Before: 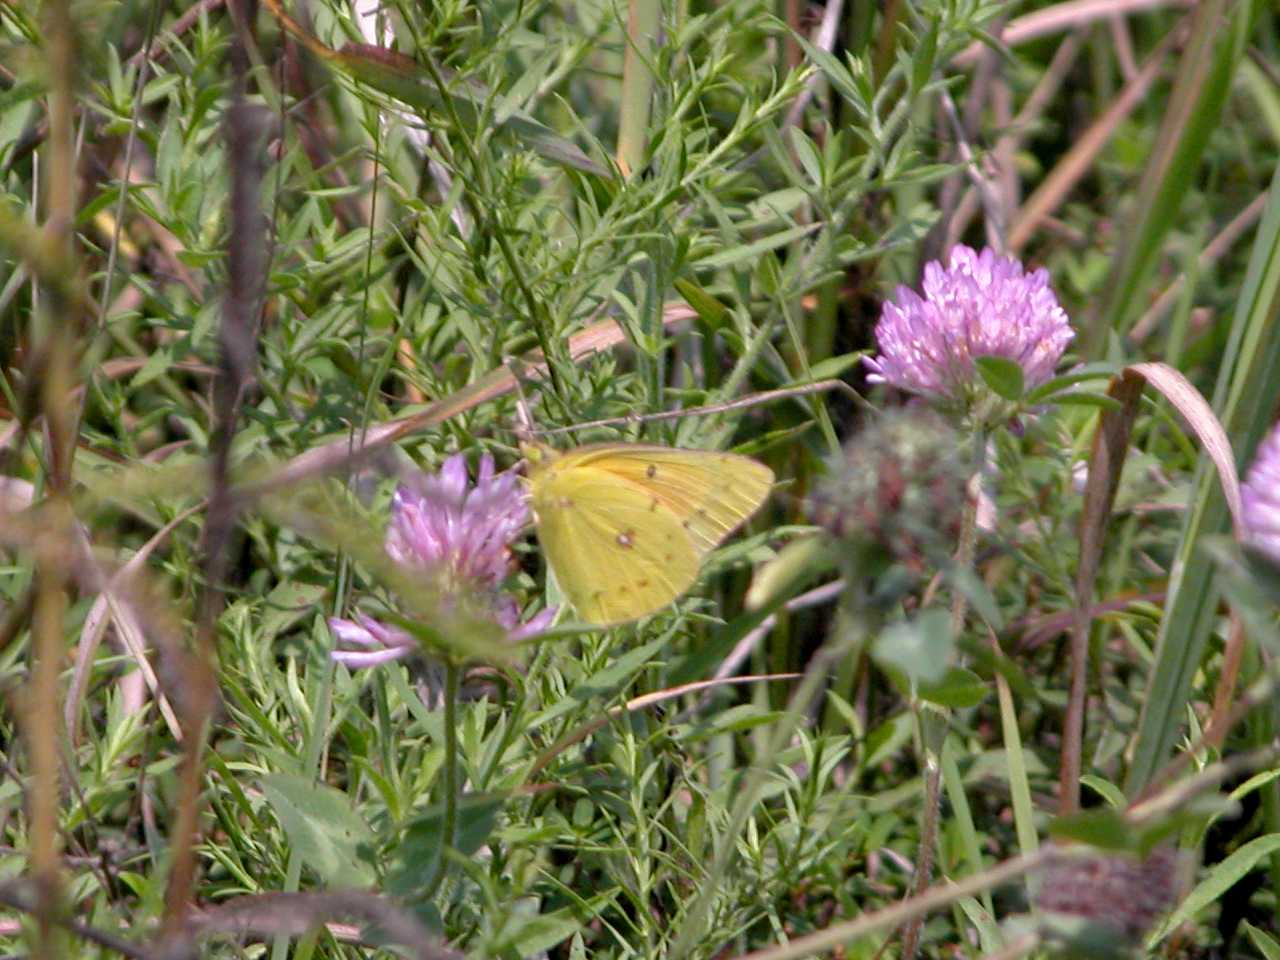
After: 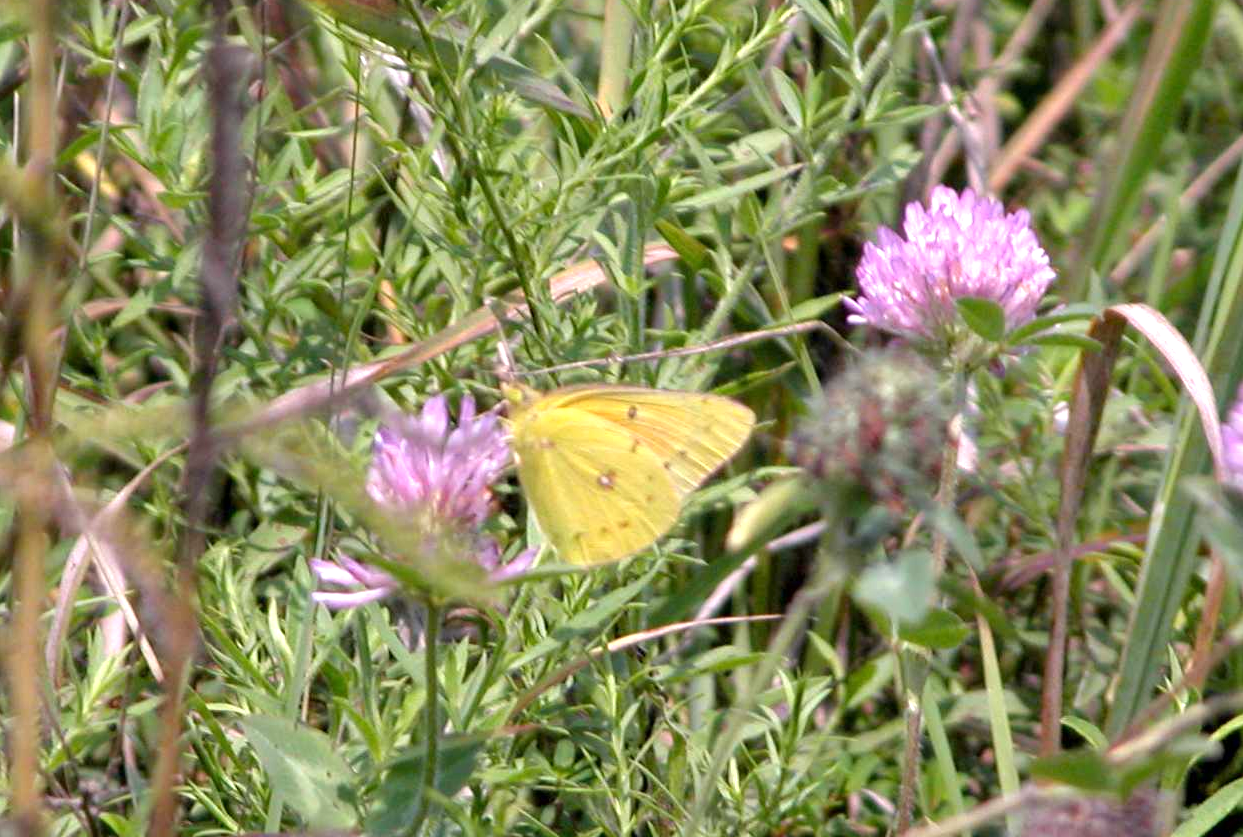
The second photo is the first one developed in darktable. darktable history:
crop: left 1.507%, top 6.147%, right 1.379%, bottom 6.637%
exposure: exposure 0.6 EV, compensate highlight preservation false
